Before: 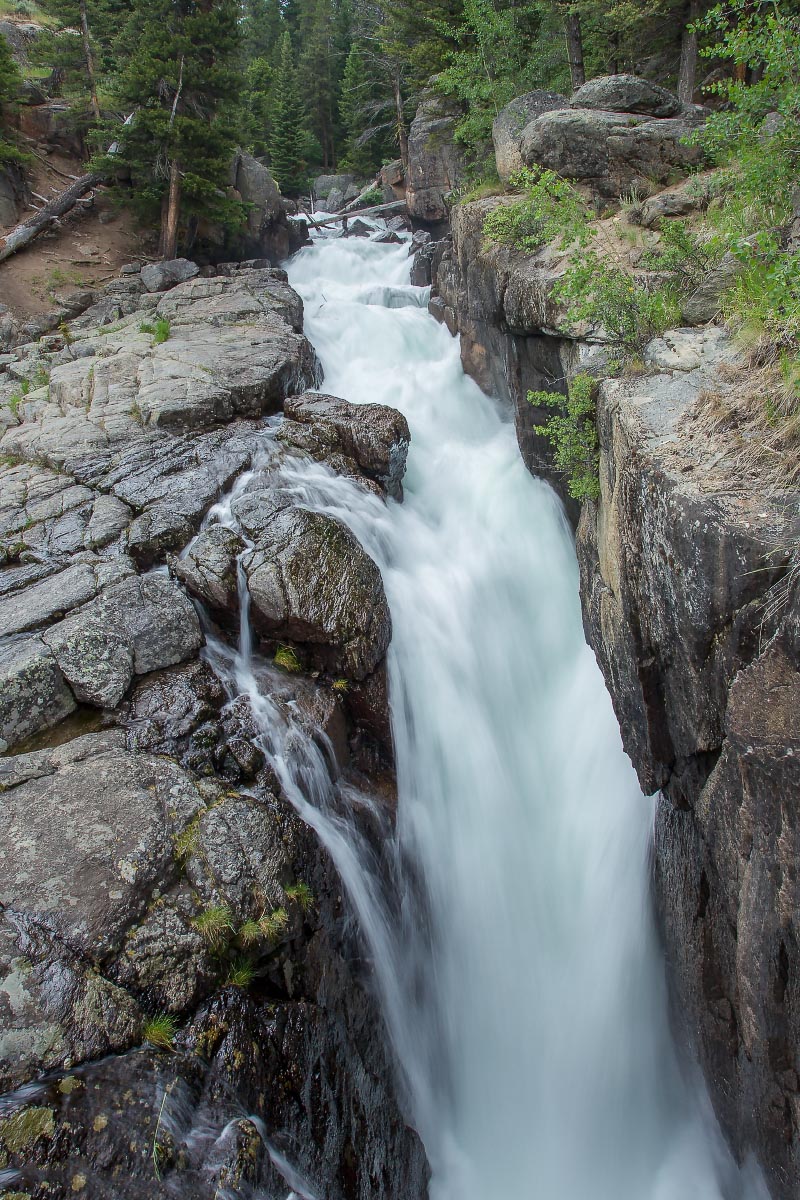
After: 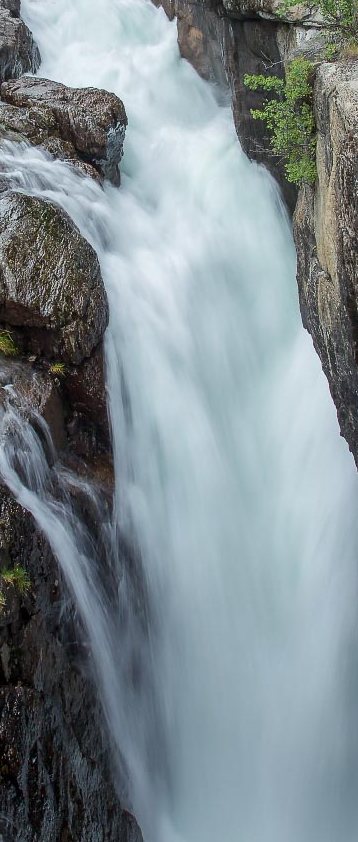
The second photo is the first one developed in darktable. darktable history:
crop: left 35.395%, top 26.382%, right 19.775%, bottom 3.41%
tone equalizer: on, module defaults
